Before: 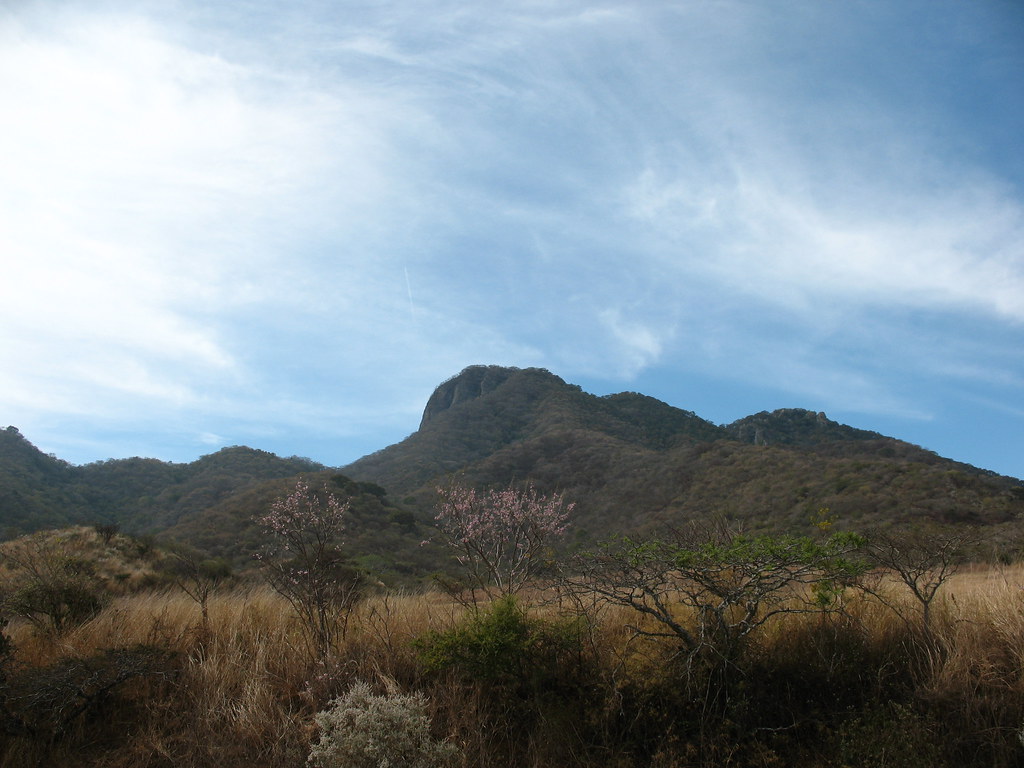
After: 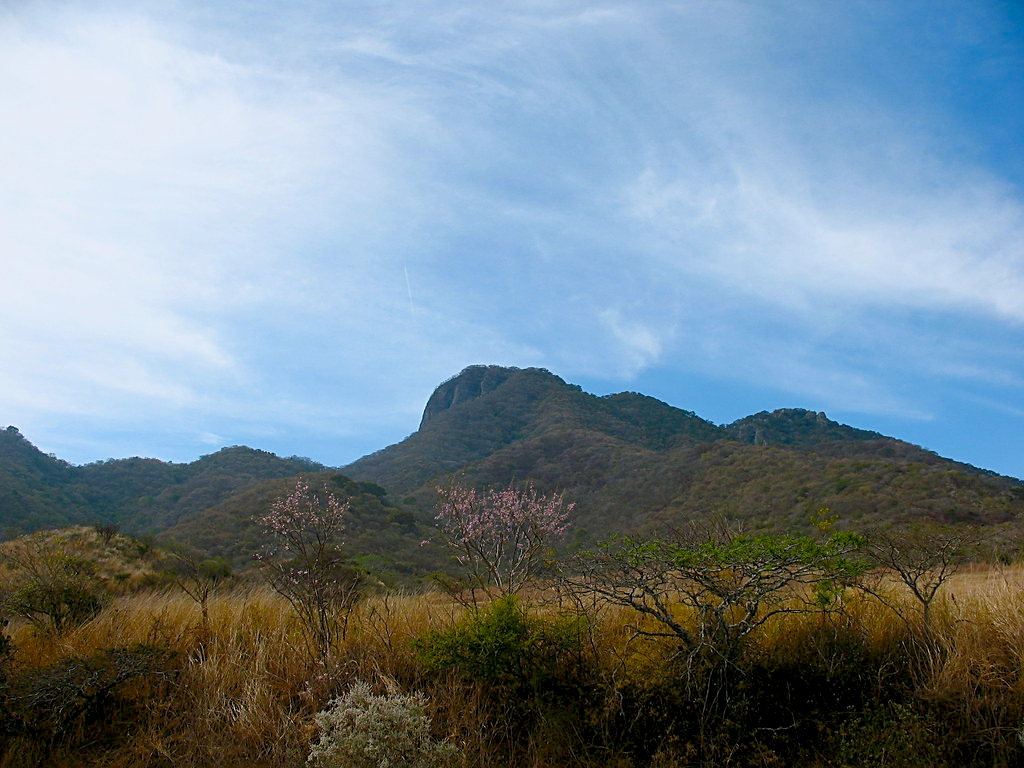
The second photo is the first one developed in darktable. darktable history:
sharpen: on, module defaults
color balance rgb: global offset › luminance -0.5%, perceptual saturation grading › highlights -17.77%, perceptual saturation grading › mid-tones 33.1%, perceptual saturation grading › shadows 50.52%, perceptual brilliance grading › highlights 10.8%, perceptual brilliance grading › shadows -10.8%, global vibrance 24.22%, contrast -25%
white balance: red 0.976, blue 1.04
